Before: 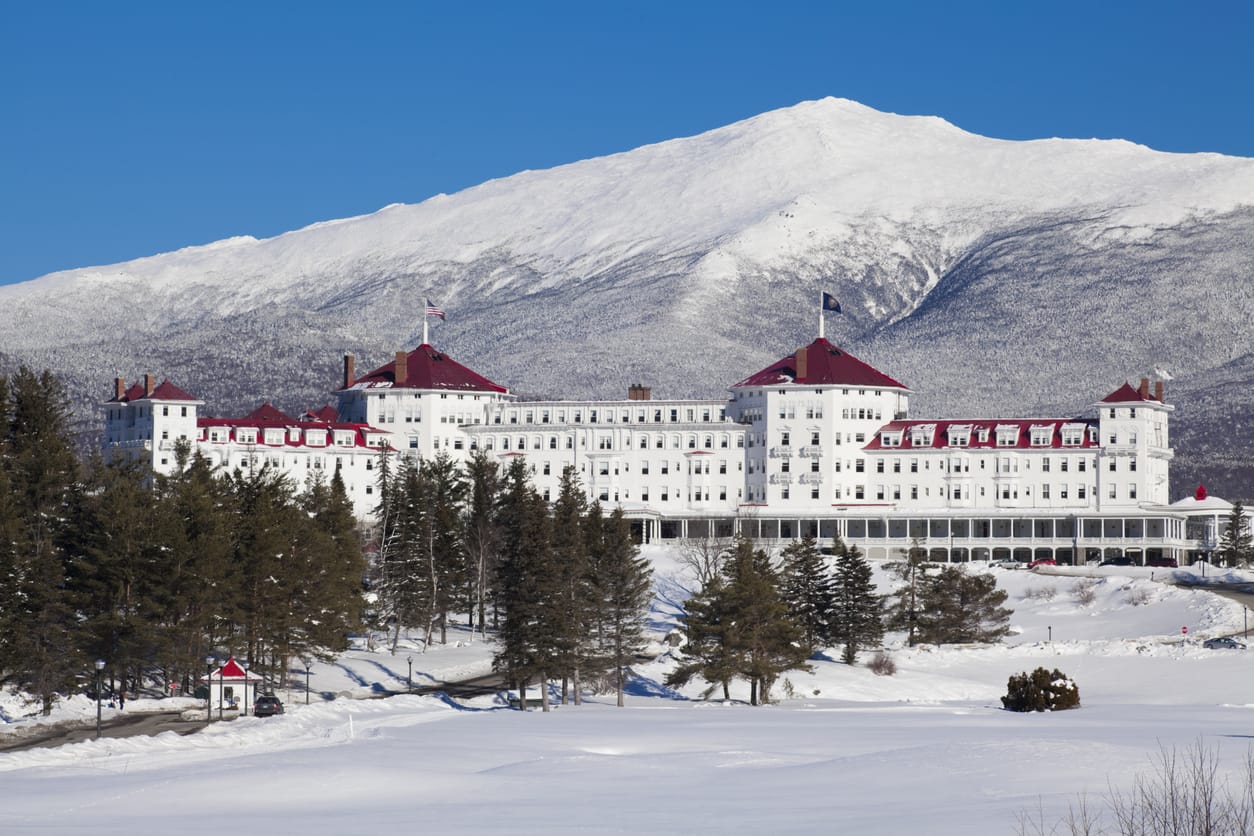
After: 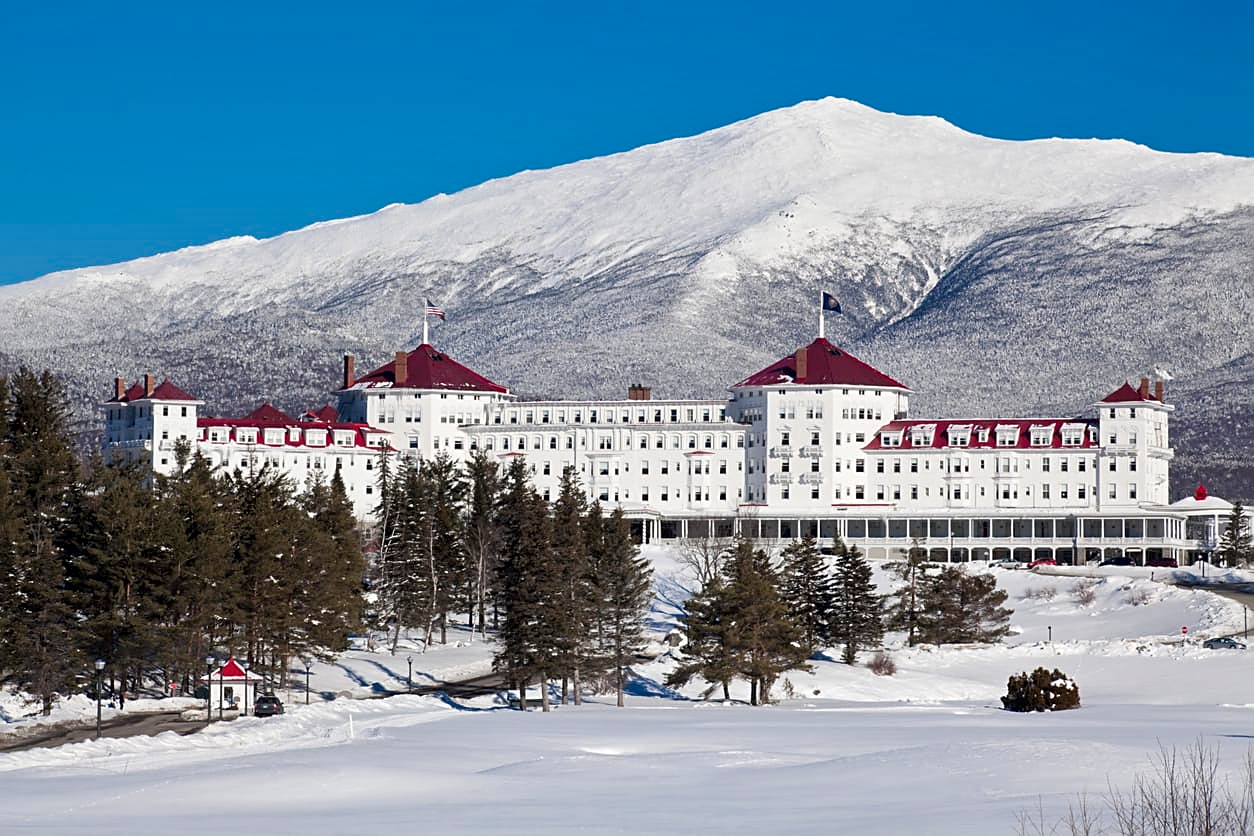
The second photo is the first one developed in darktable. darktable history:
sharpen: on, module defaults
local contrast: mode bilateral grid, contrast 30, coarseness 25, midtone range 0.2
